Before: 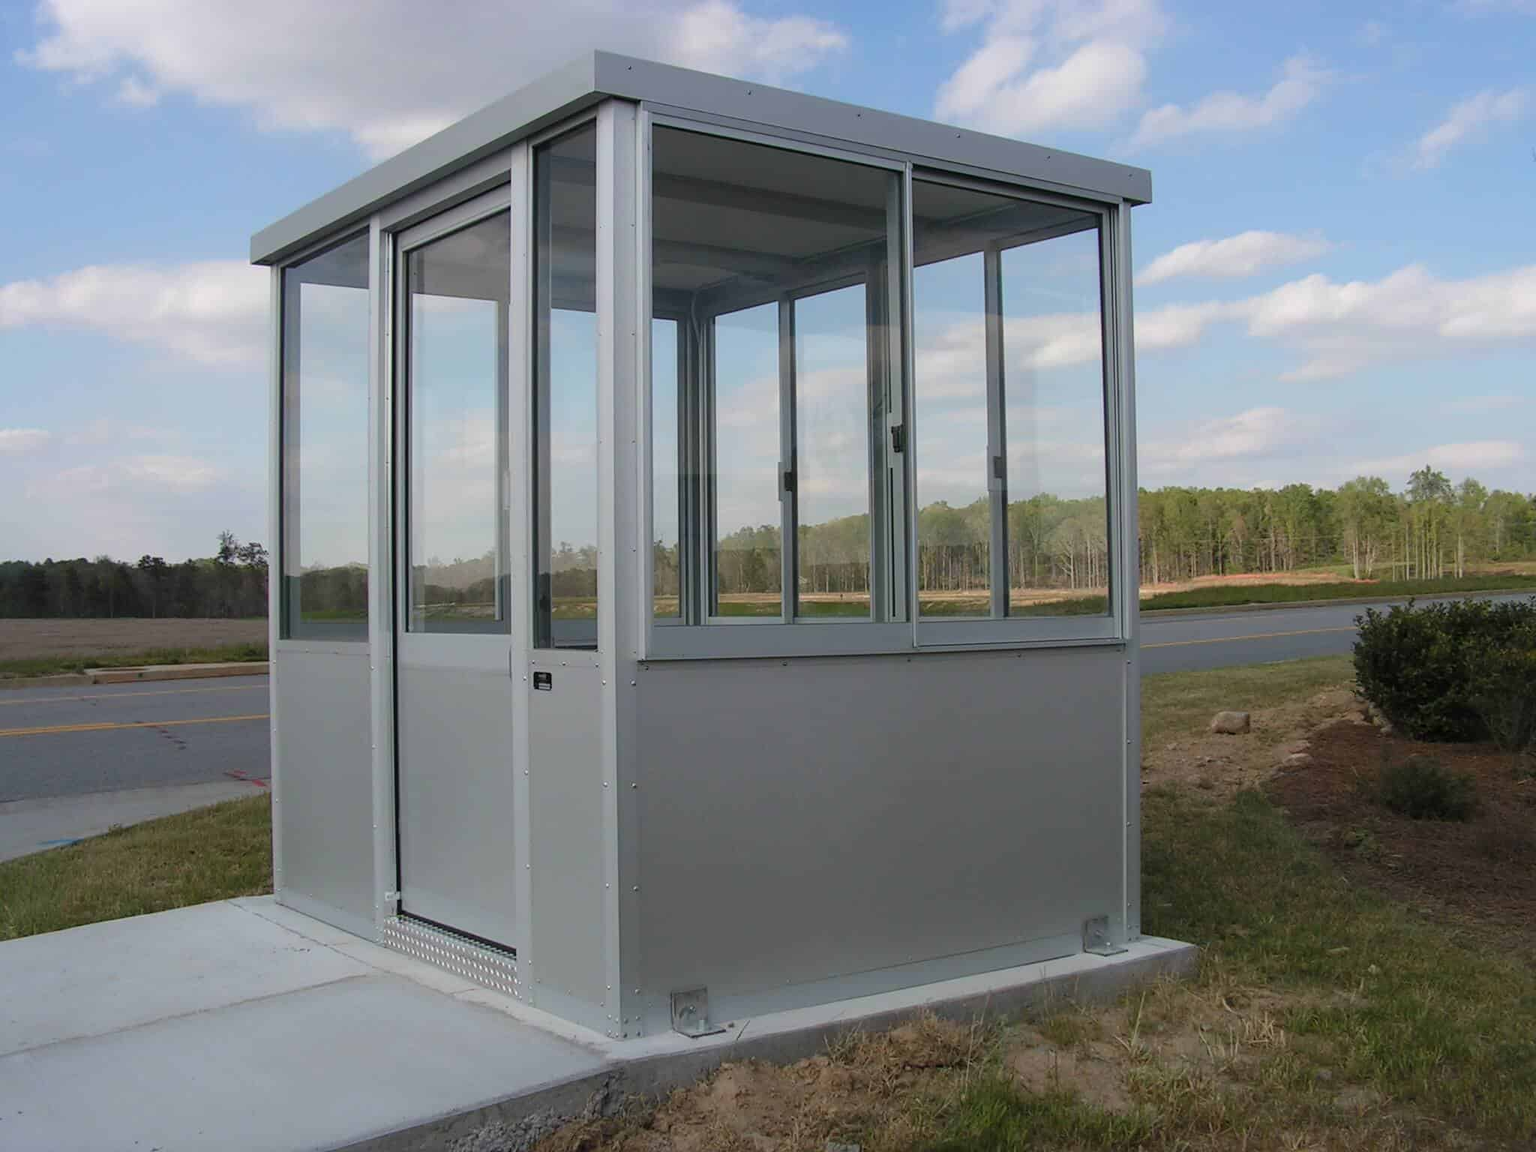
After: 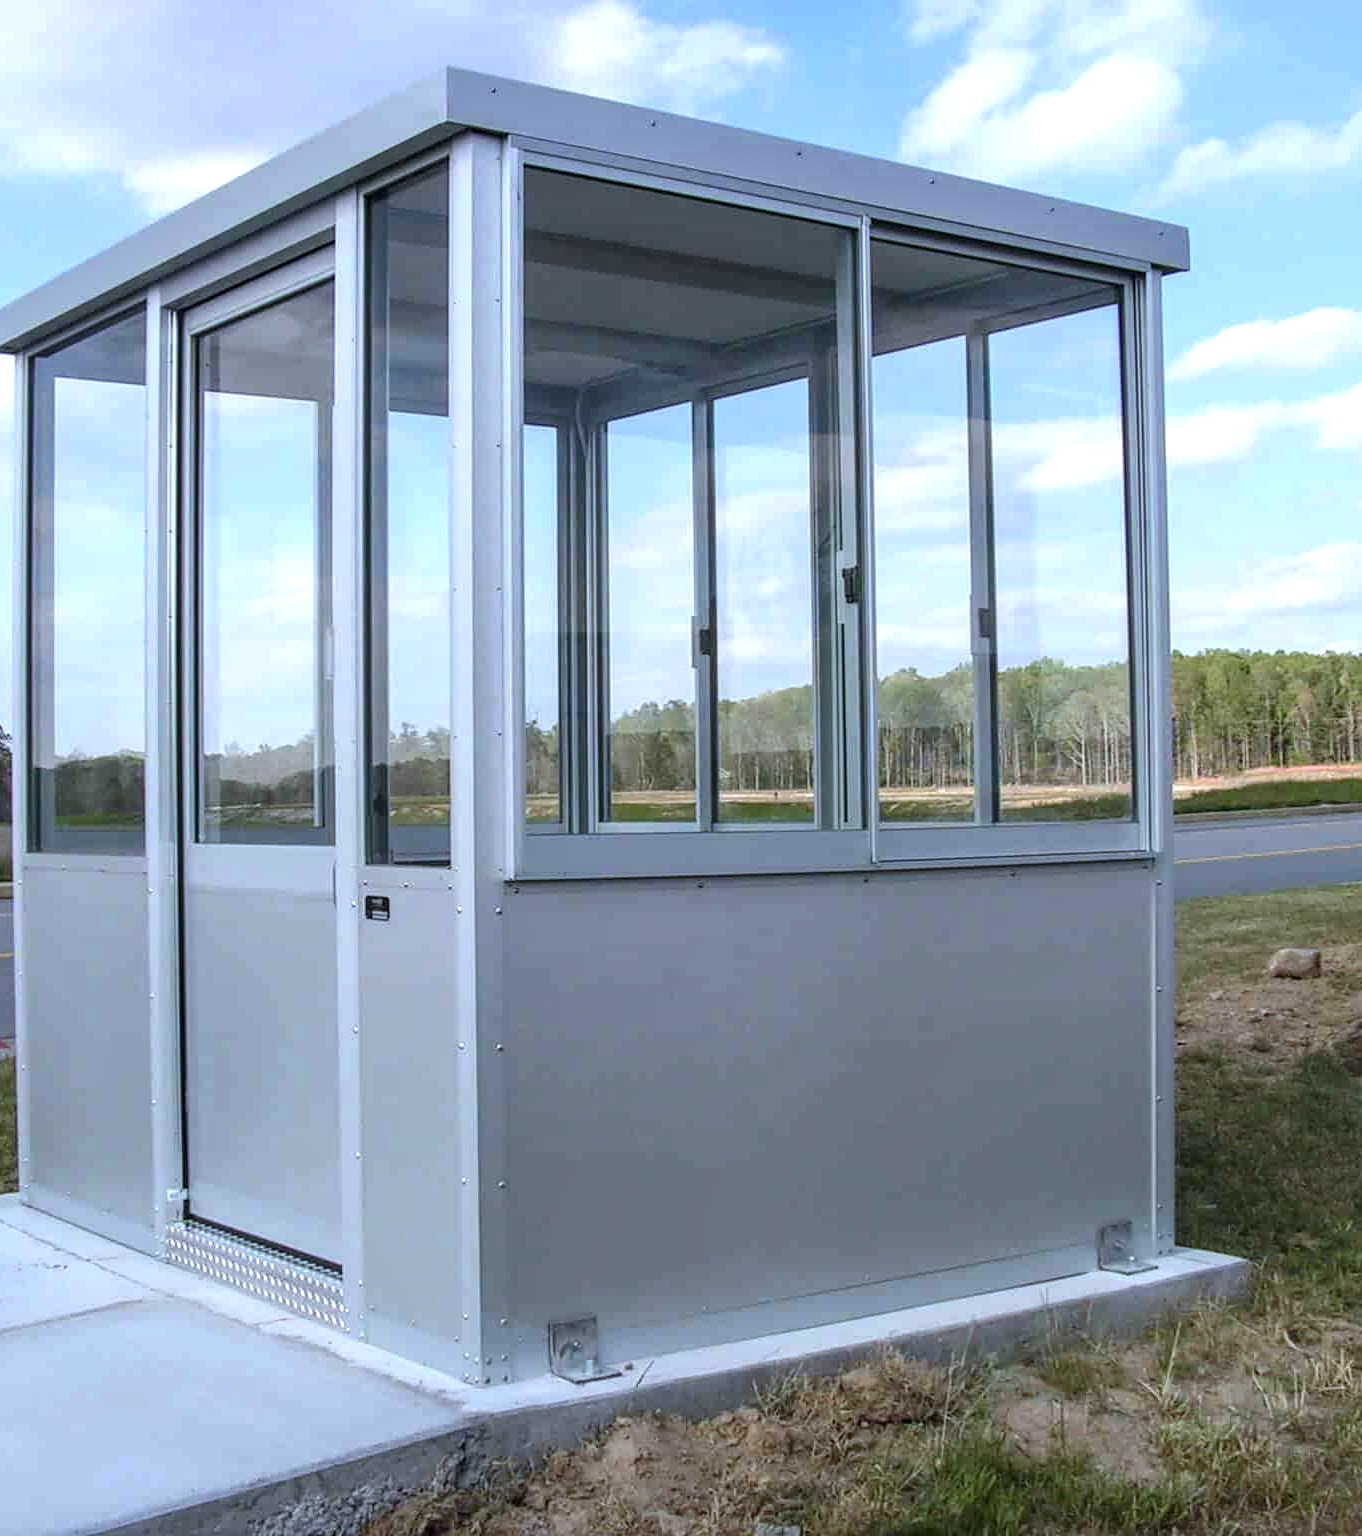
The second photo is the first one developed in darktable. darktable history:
local contrast: highlights 61%, detail 143%, midtone range 0.428
exposure: black level correction 0, exposure 0.7 EV, compensate exposure bias true, compensate highlight preservation false
crop: left 16.899%, right 16.556%
white balance: red 0.926, green 1.003, blue 1.133
